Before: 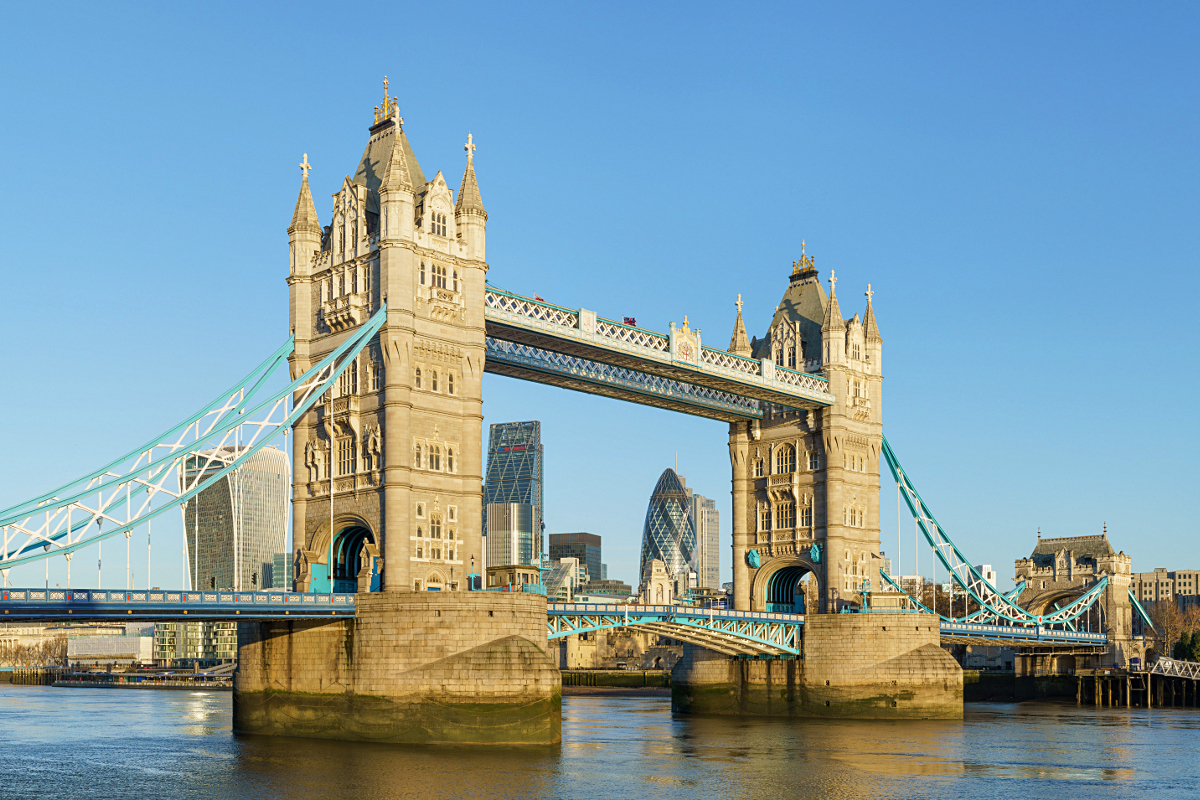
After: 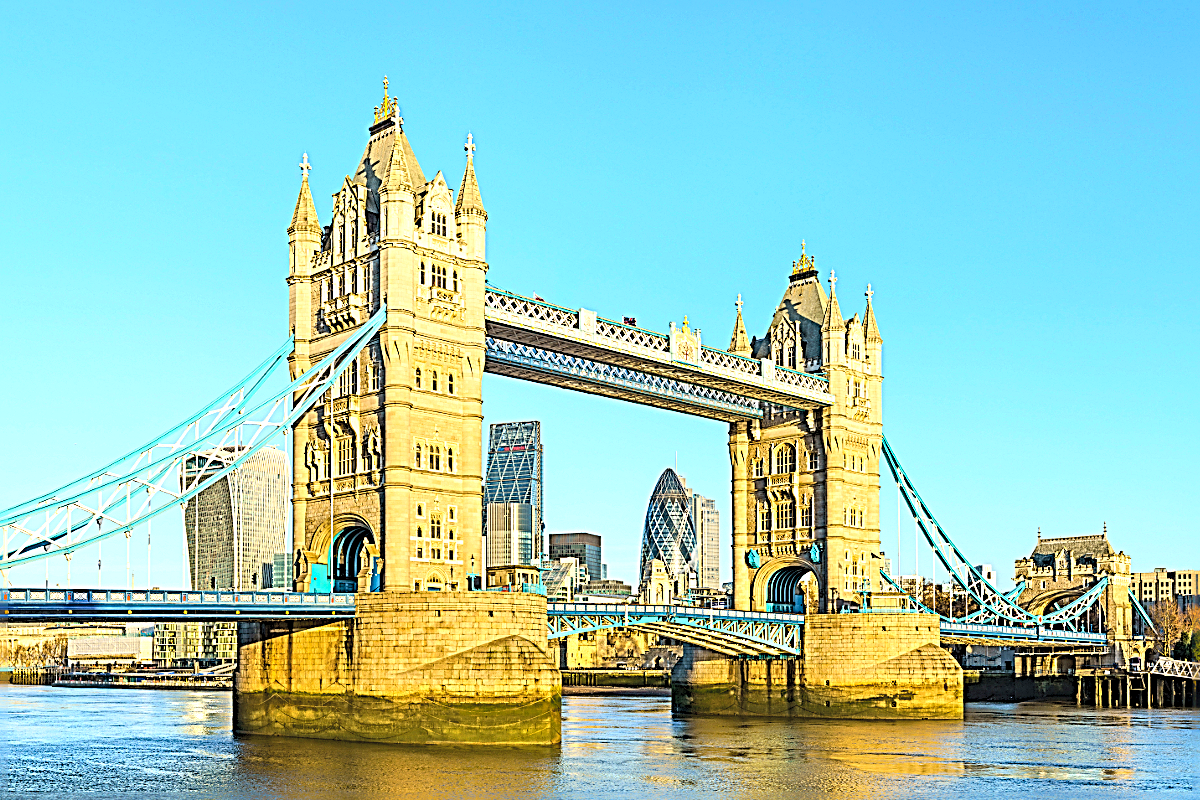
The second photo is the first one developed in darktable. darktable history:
color balance rgb: perceptual saturation grading › global saturation 25%, global vibrance 20%
exposure: exposure 0.6 EV, compensate highlight preservation false
sharpen: radius 3.158, amount 1.731
contrast brightness saturation: contrast 0.14, brightness 0.21
